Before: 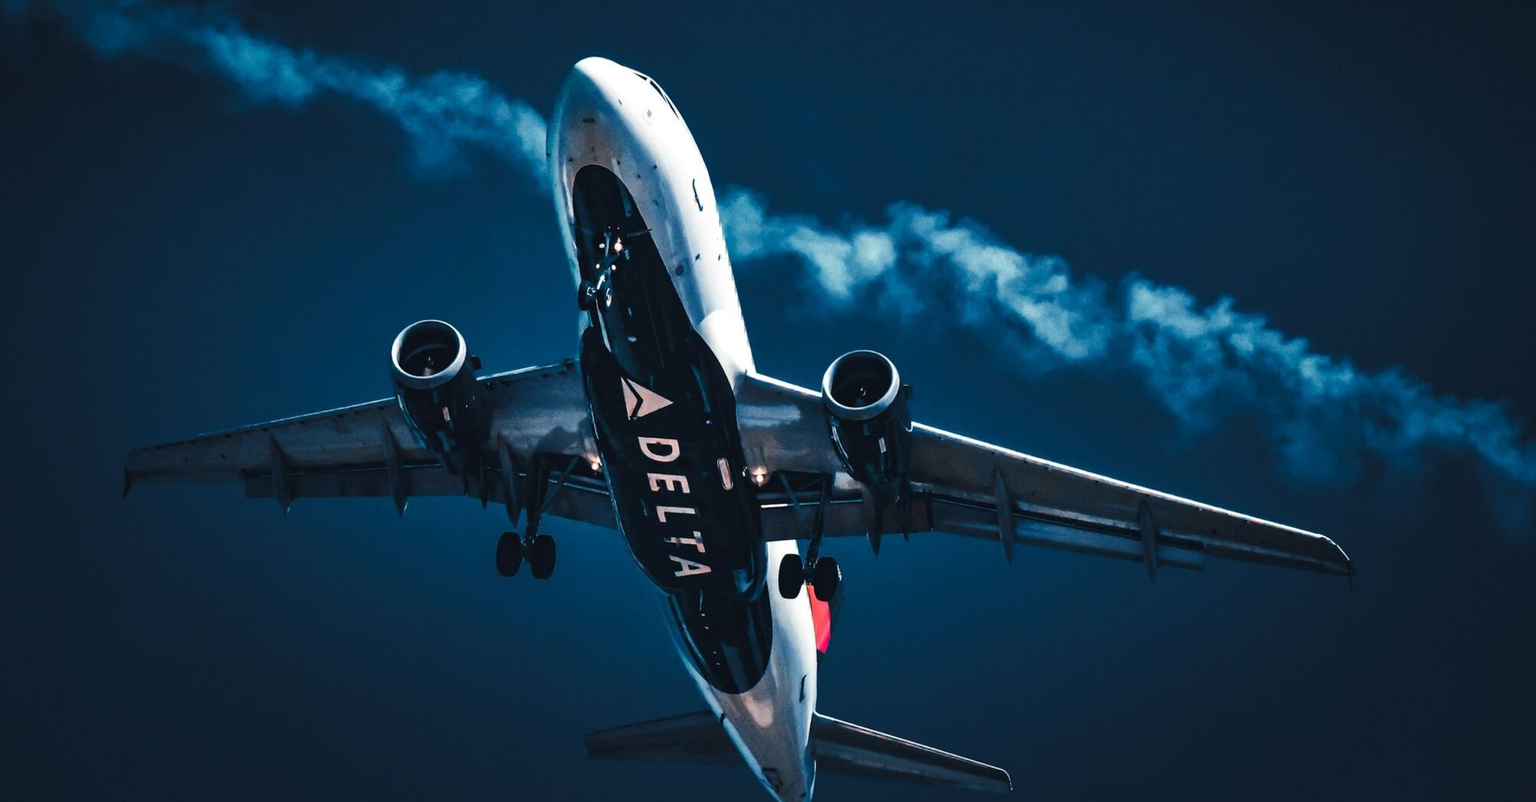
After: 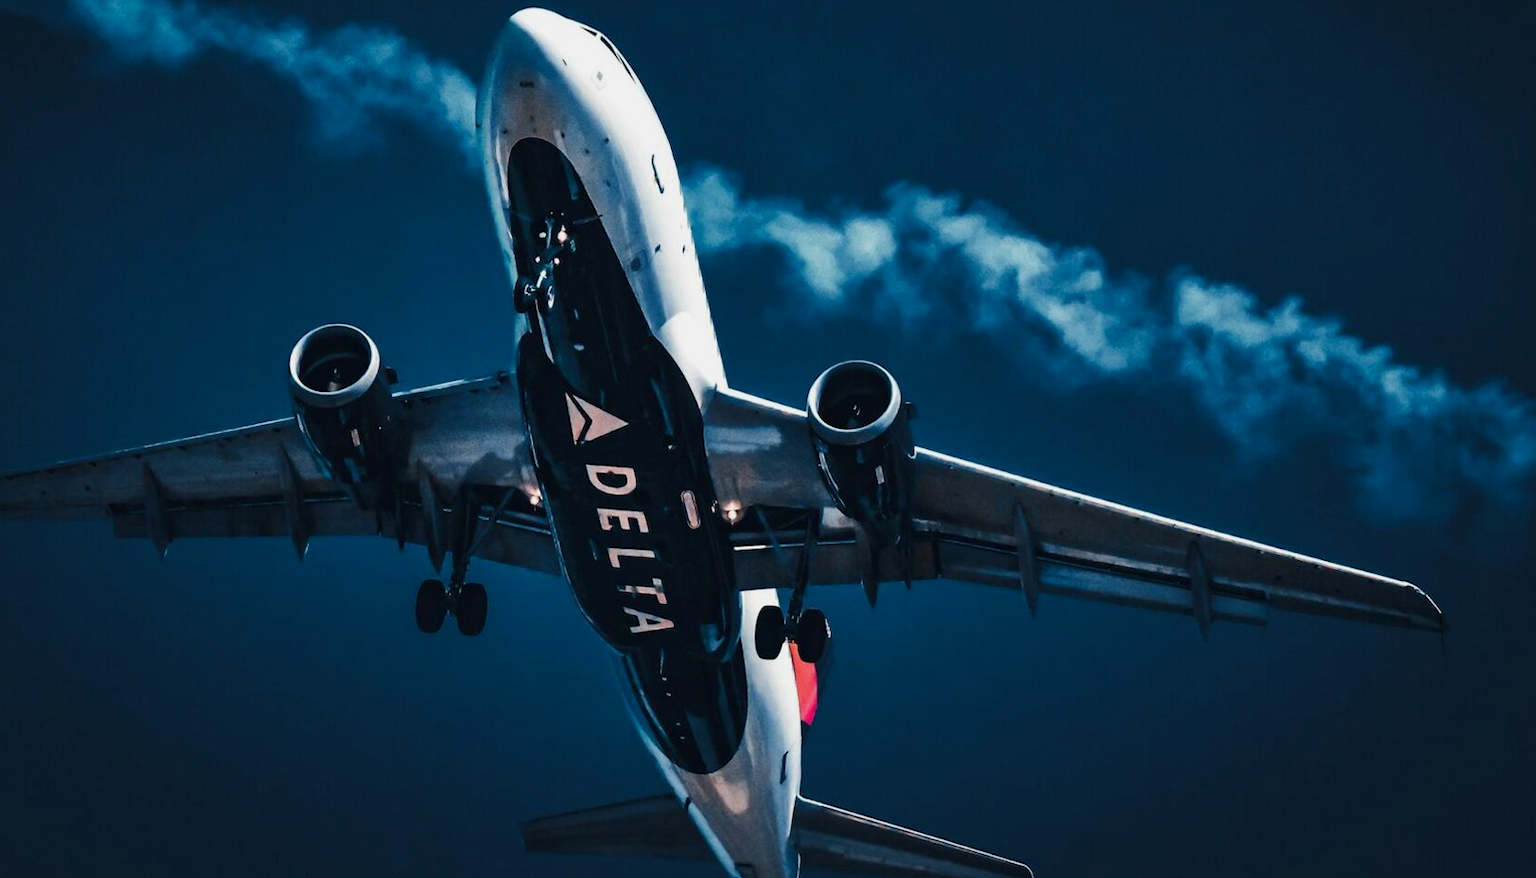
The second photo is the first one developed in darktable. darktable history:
crop: left 9.803%, top 6.323%, right 6.99%, bottom 2.537%
exposure: black level correction 0.001, exposure -0.2 EV, compensate exposure bias true, compensate highlight preservation false
tone equalizer: edges refinement/feathering 500, mask exposure compensation -1.57 EV, preserve details no
